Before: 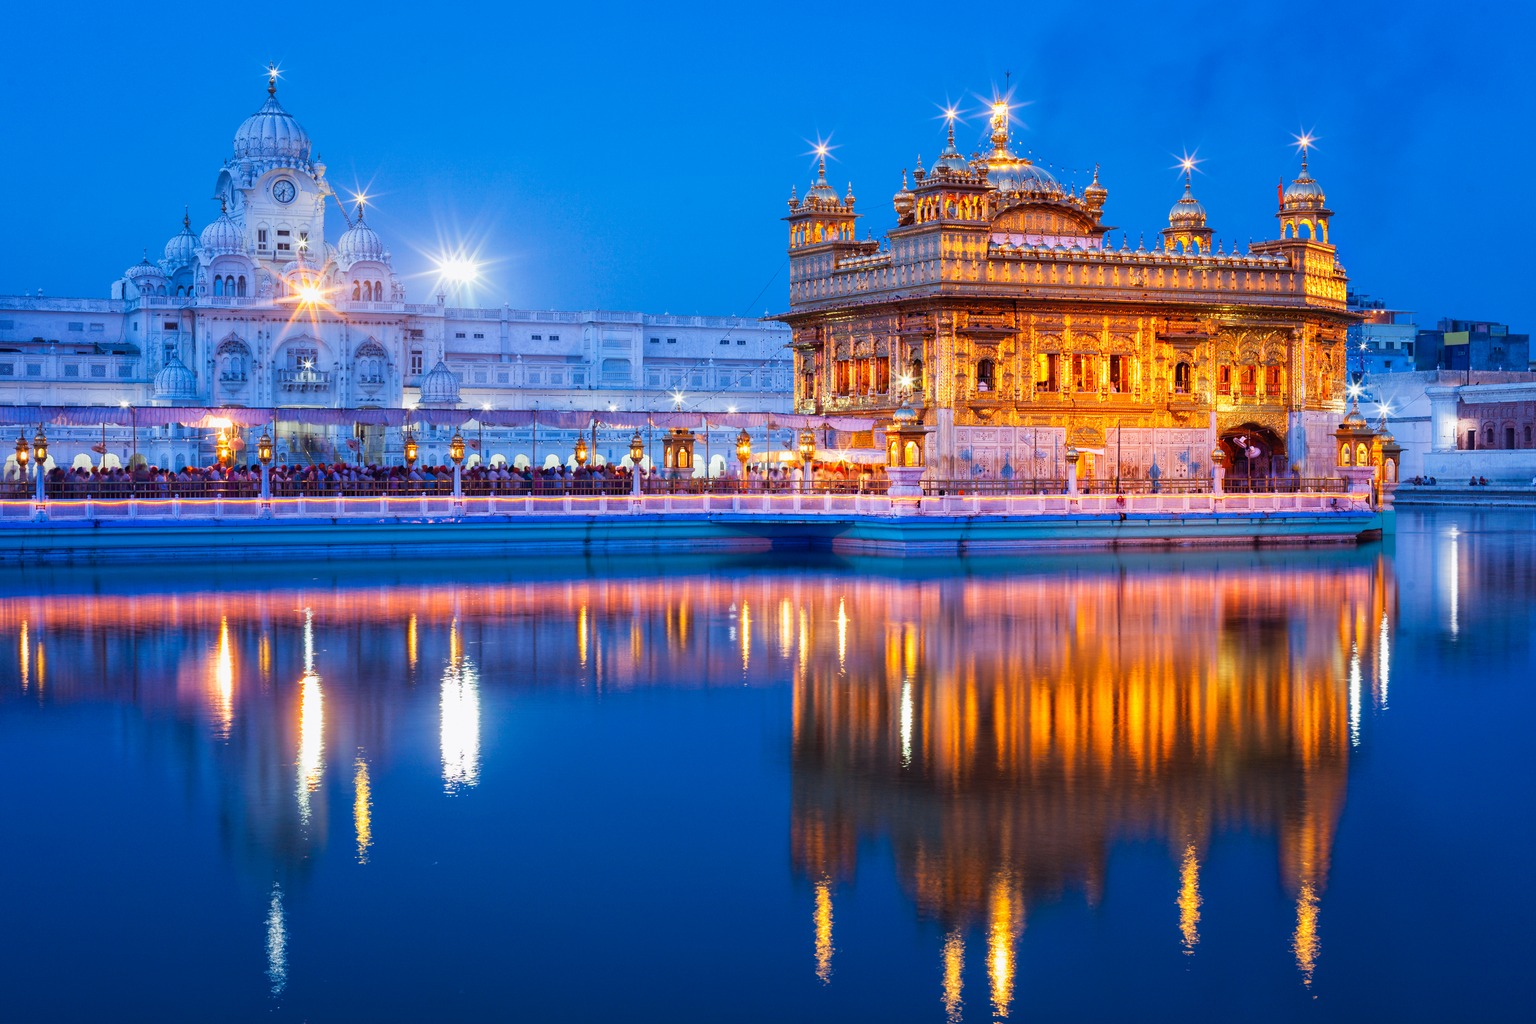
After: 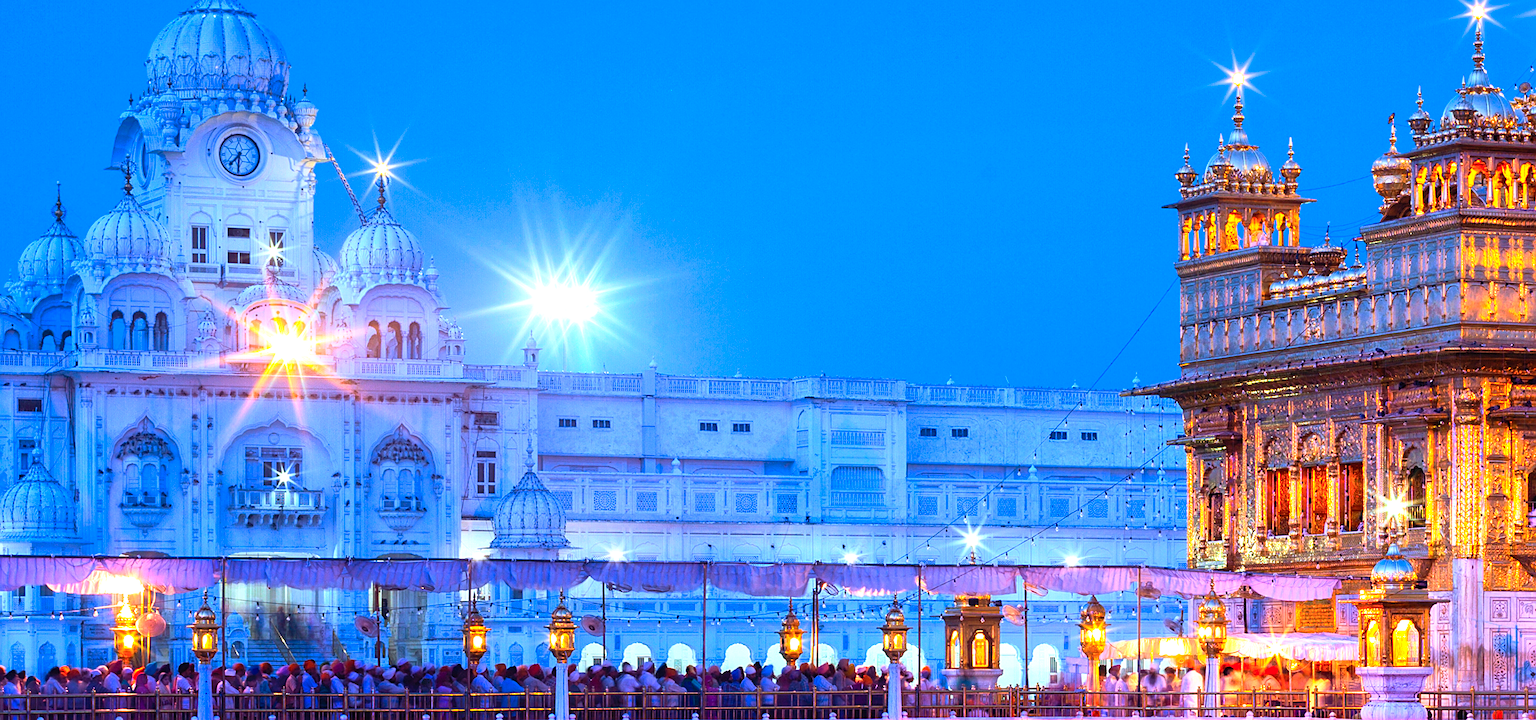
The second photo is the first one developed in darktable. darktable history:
velvia: on, module defaults
crop: left 10.115%, top 10.574%, right 36.043%, bottom 51.526%
sharpen: on, module defaults
exposure: exposure 0.405 EV, compensate highlight preservation false
contrast brightness saturation: contrast 0.201, brightness 0.163, saturation 0.22
base curve: curves: ch0 [(0, 0) (0.595, 0.418) (1, 1)], preserve colors none
color calibration: x 0.37, y 0.382, temperature 4310.05 K, saturation algorithm version 1 (2020)
